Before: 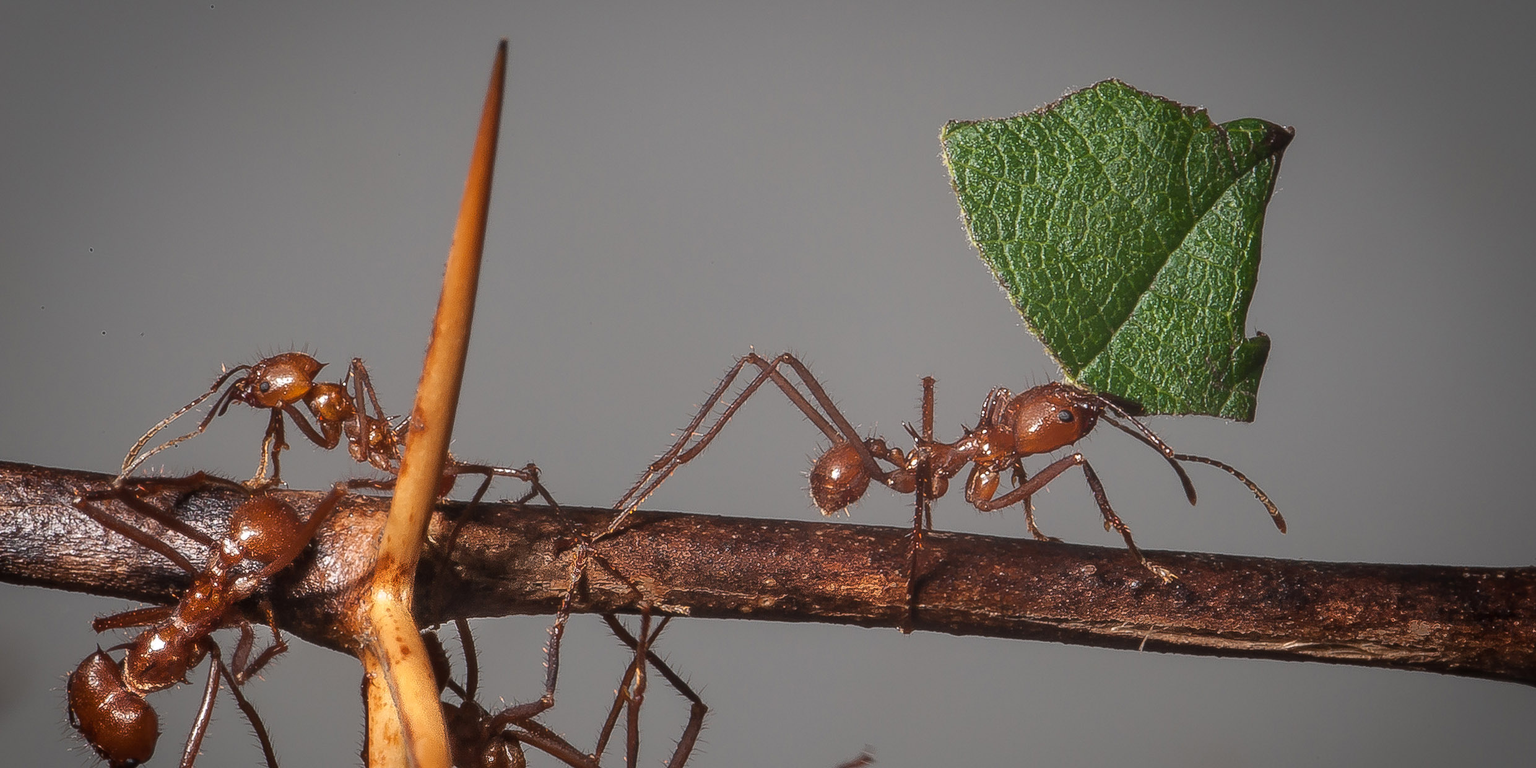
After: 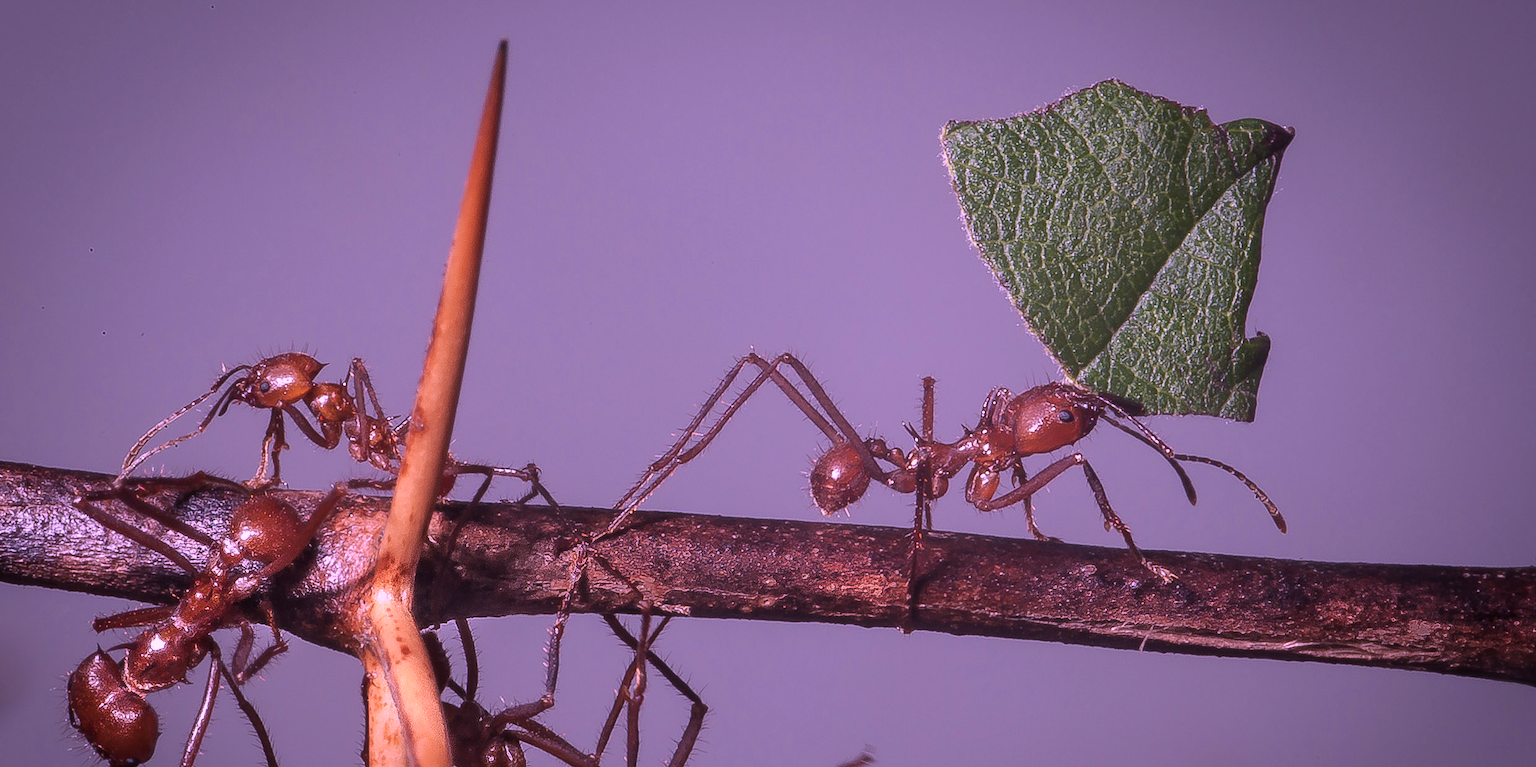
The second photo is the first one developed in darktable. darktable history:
color calibration: output R [1.107, -0.012, -0.003, 0], output B [0, 0, 1.308, 0], illuminant as shot in camera, x 0.376, y 0.393, temperature 4178.55 K
